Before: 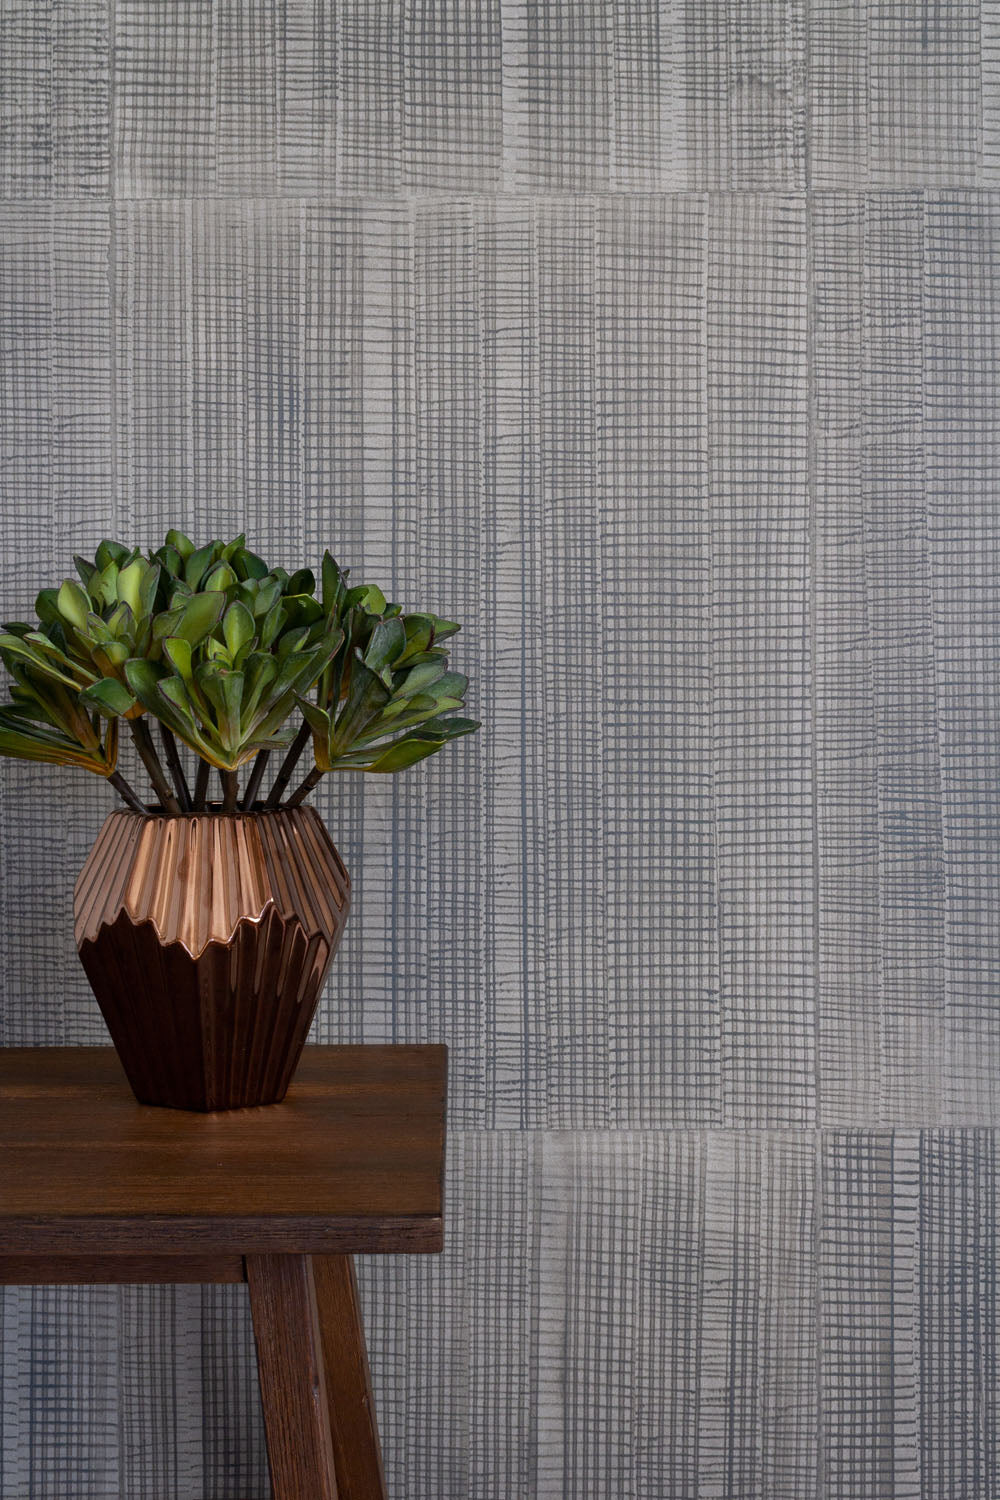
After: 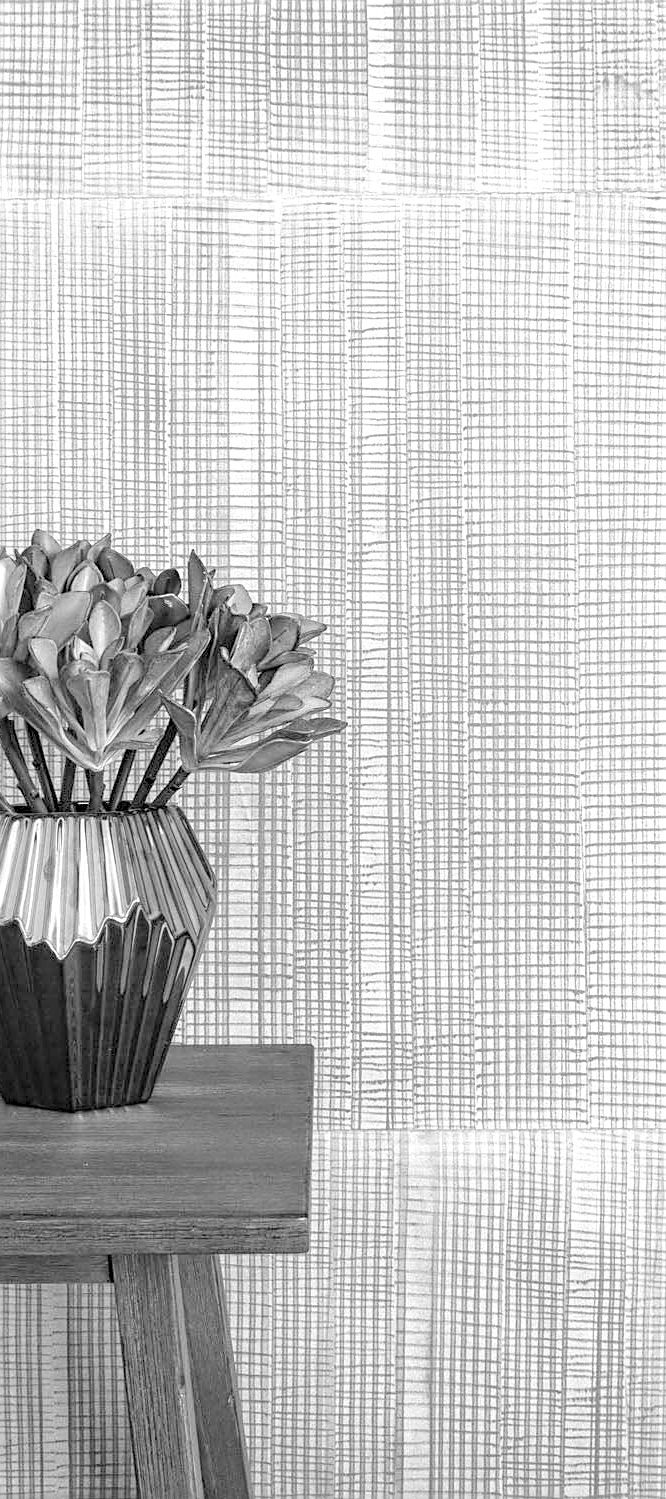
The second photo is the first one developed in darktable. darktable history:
white balance: red 0.98, blue 1.034
local contrast: on, module defaults
crop and rotate: left 13.409%, right 19.924%
base curve: preserve colors none
levels: levels [0.008, 0.318, 0.836]
sharpen: on, module defaults
monochrome: on, module defaults
exposure: black level correction 0, exposure 0.7 EV, compensate exposure bias true, compensate highlight preservation false
